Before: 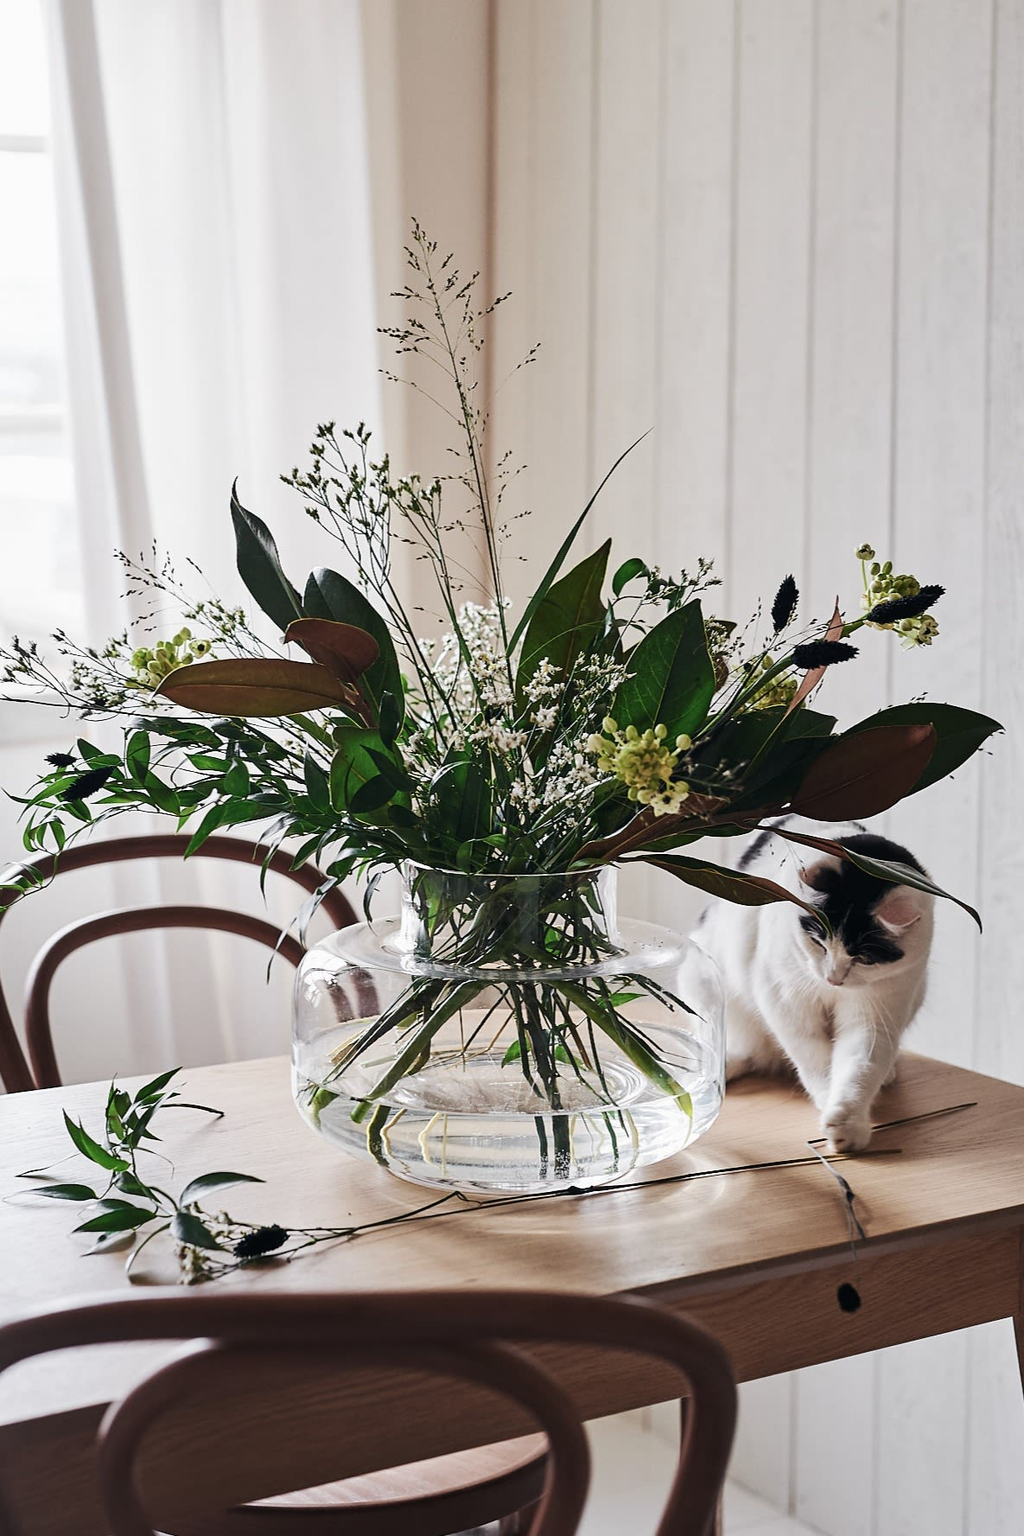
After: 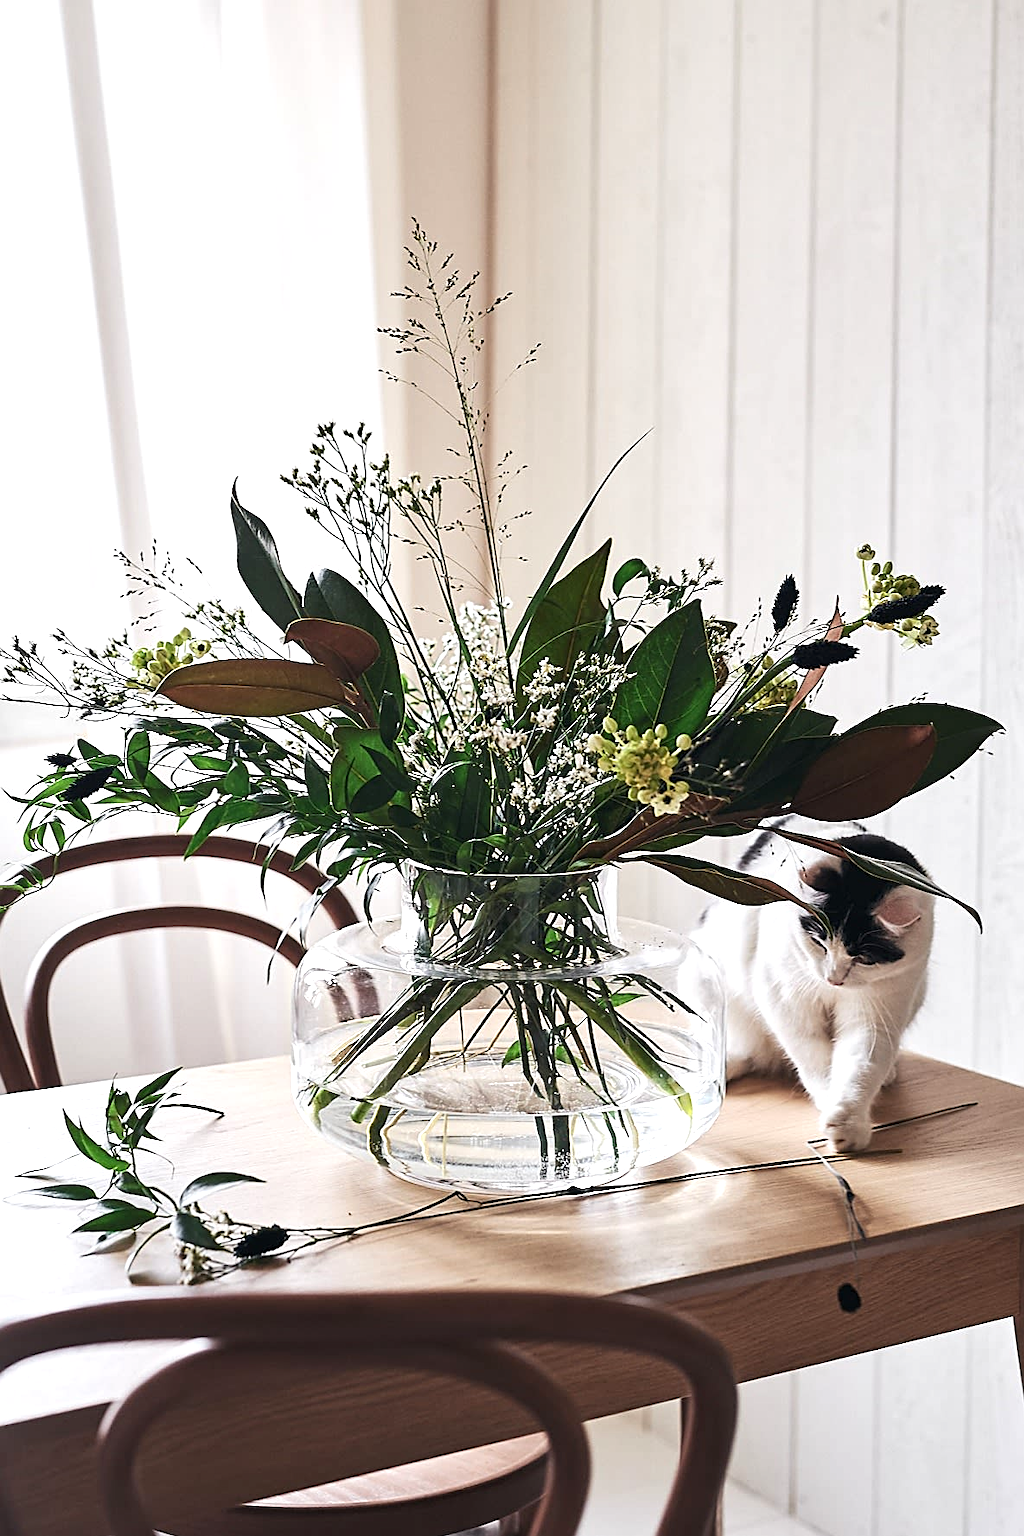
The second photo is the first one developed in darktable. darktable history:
sharpen: on, module defaults
white balance: emerald 1
exposure: black level correction 0, exposure 0.5 EV, compensate highlight preservation false
